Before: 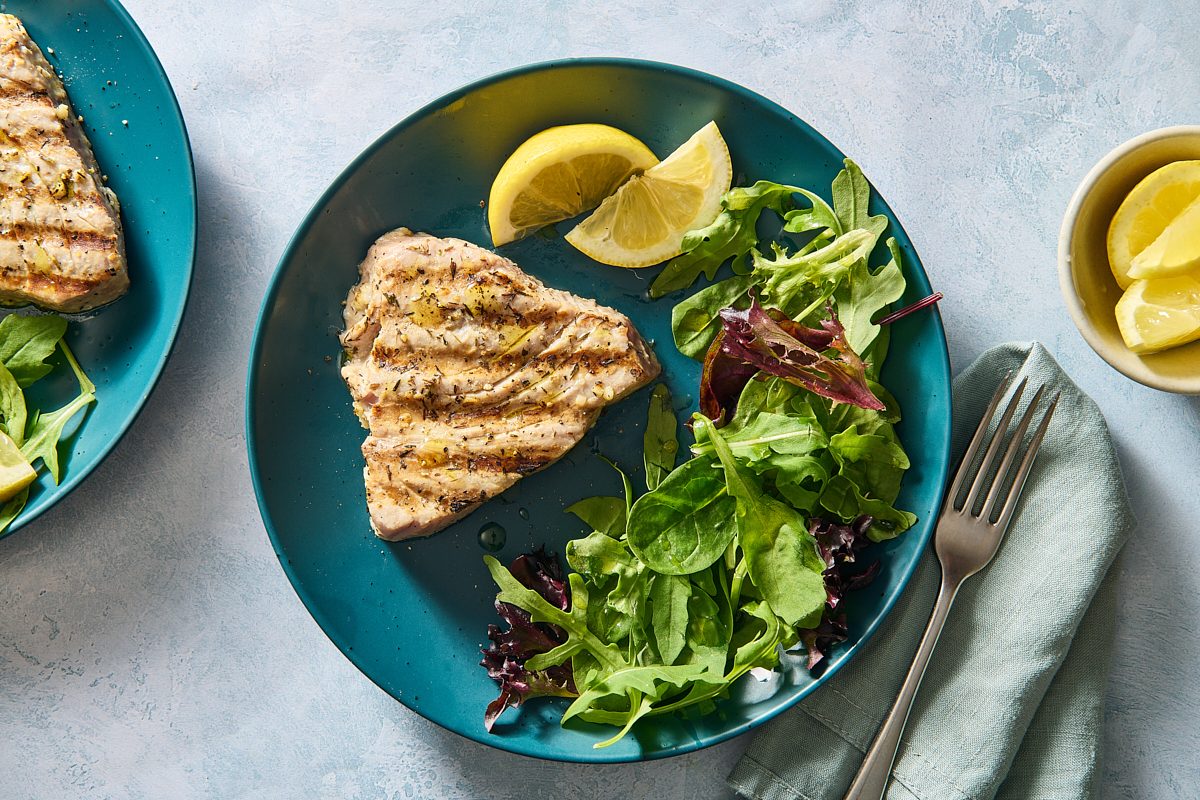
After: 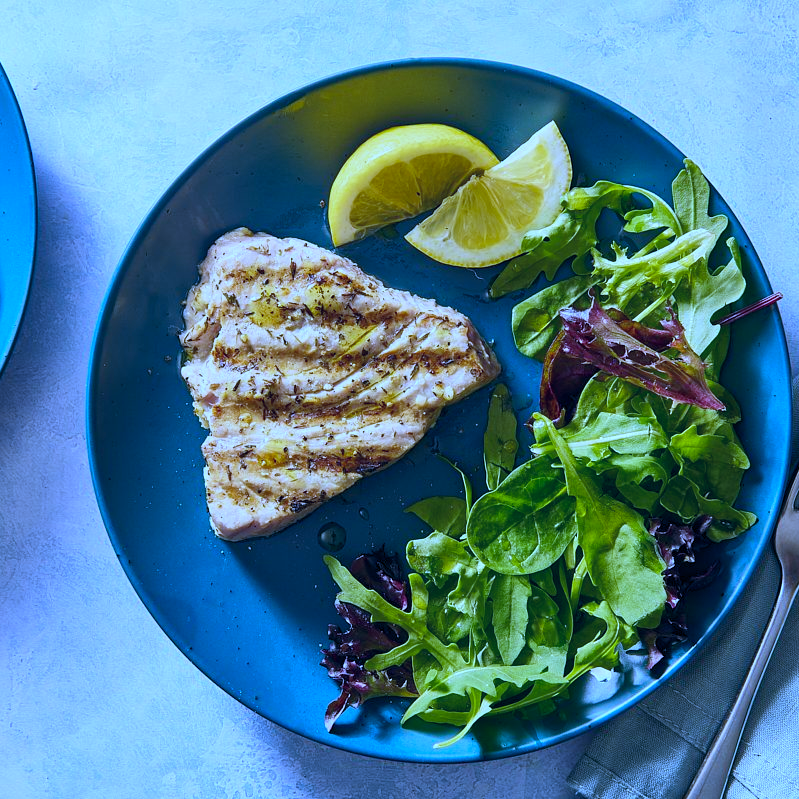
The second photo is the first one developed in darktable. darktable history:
white balance: red 0.766, blue 1.537
color balance rgb: shadows lift › hue 87.51°, highlights gain › chroma 0.68%, highlights gain › hue 55.1°, global offset › chroma 0.13%, global offset › hue 253.66°, linear chroma grading › global chroma 0.5%, perceptual saturation grading › global saturation 16.38%
crop and rotate: left 13.409%, right 19.924%
